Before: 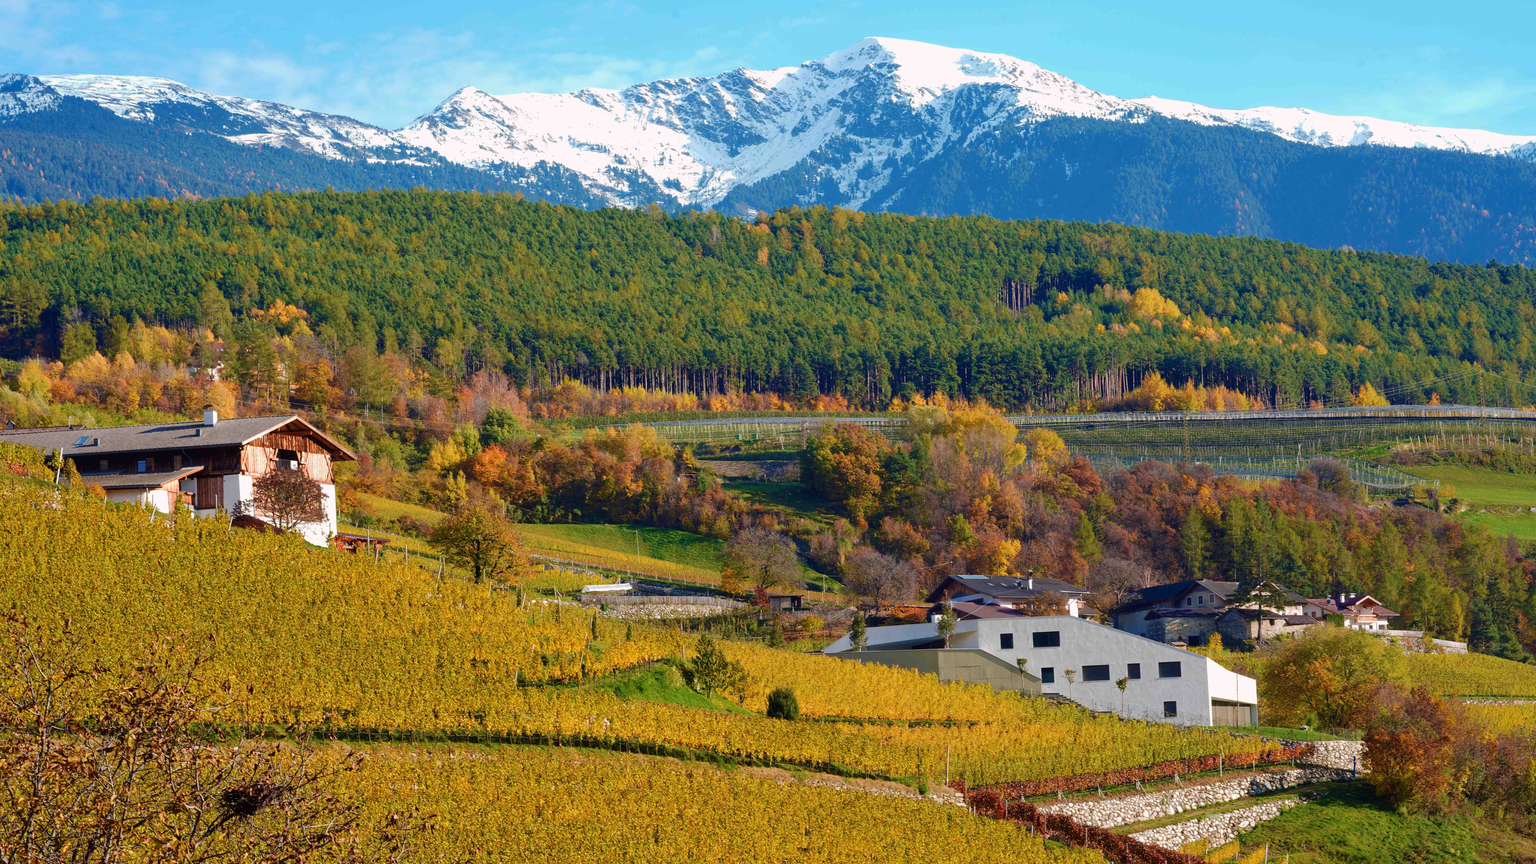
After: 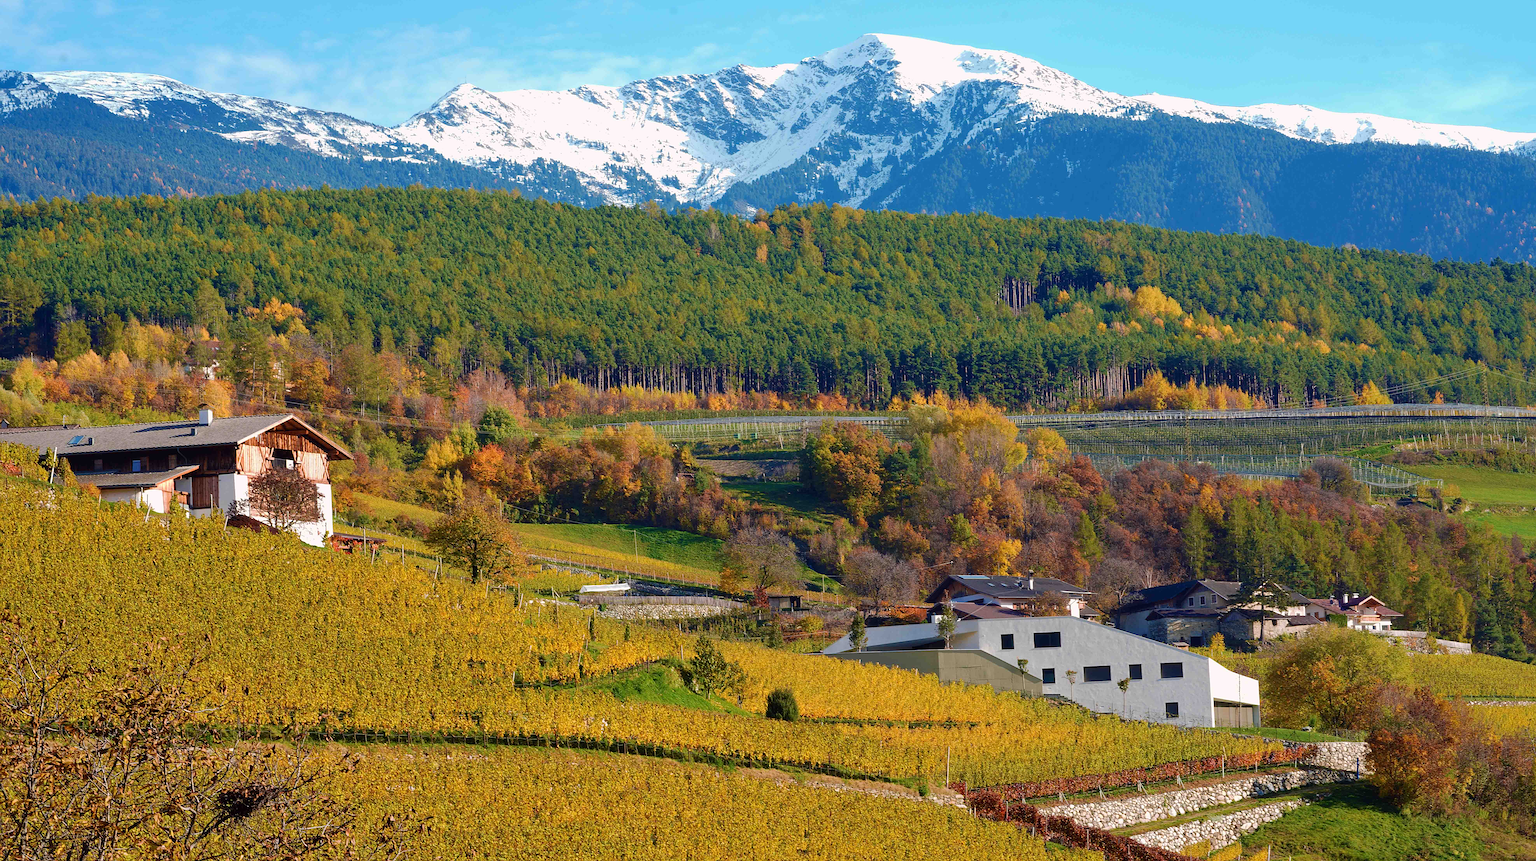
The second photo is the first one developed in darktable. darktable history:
sharpen: on, module defaults
crop: left 0.434%, top 0.485%, right 0.244%, bottom 0.386%
